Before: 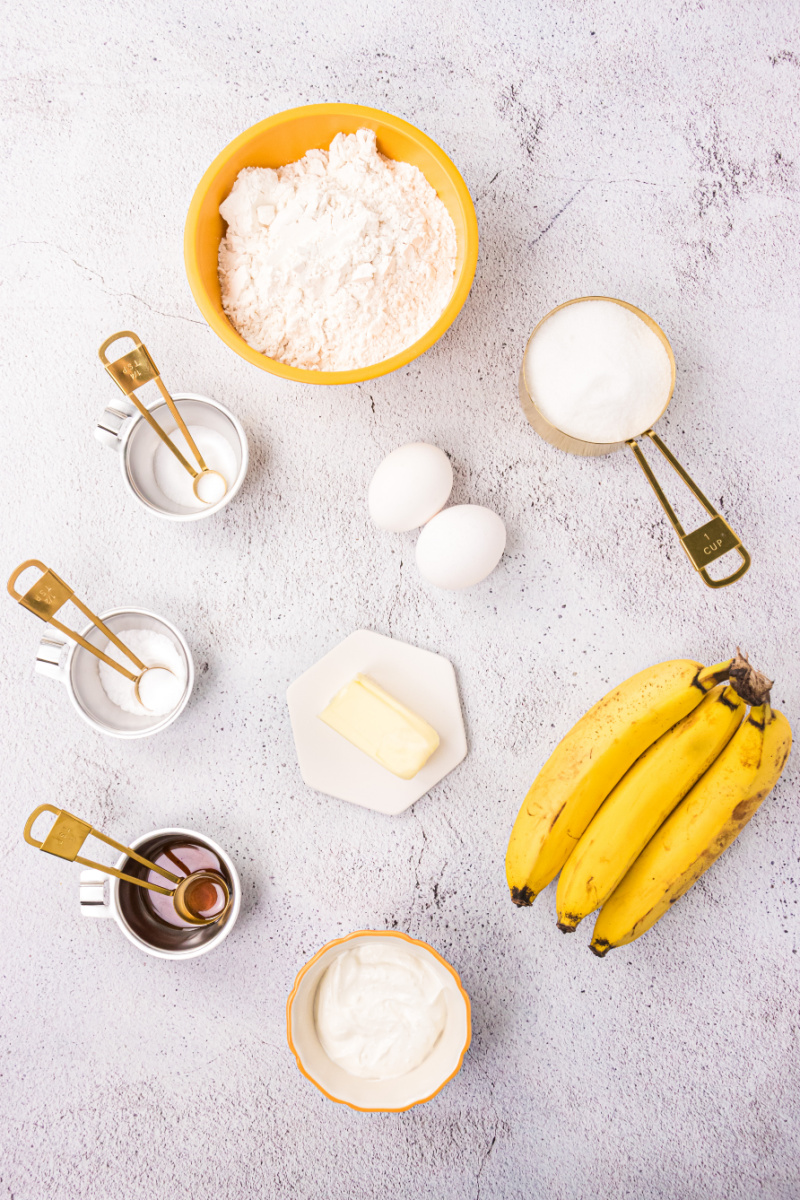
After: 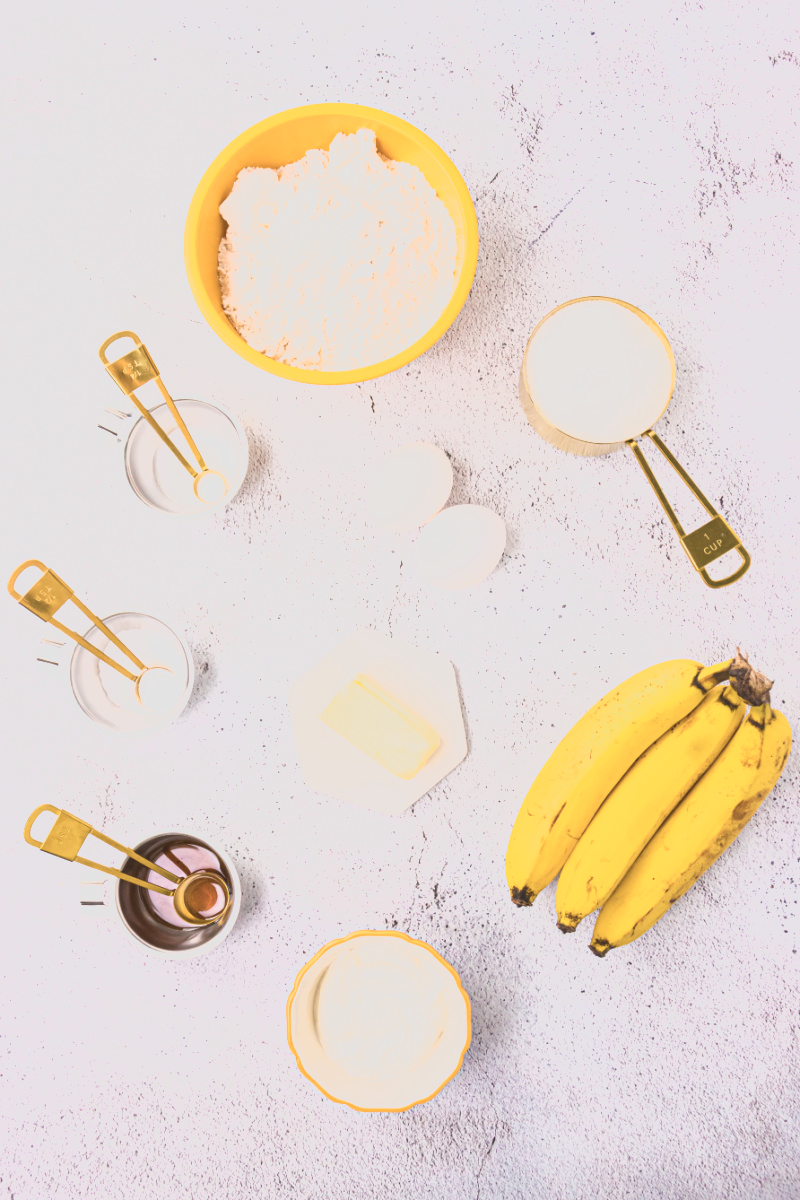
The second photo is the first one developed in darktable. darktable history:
contrast brightness saturation: contrast -0.05, saturation -0.41
lowpass: radius 0.1, contrast 0.85, saturation 1.1, unbound 0
color balance rgb: perceptual saturation grading › global saturation 25%, global vibrance 20%
exposure: black level correction 0, exposure 0.68 EV, compensate exposure bias true, compensate highlight preservation false
